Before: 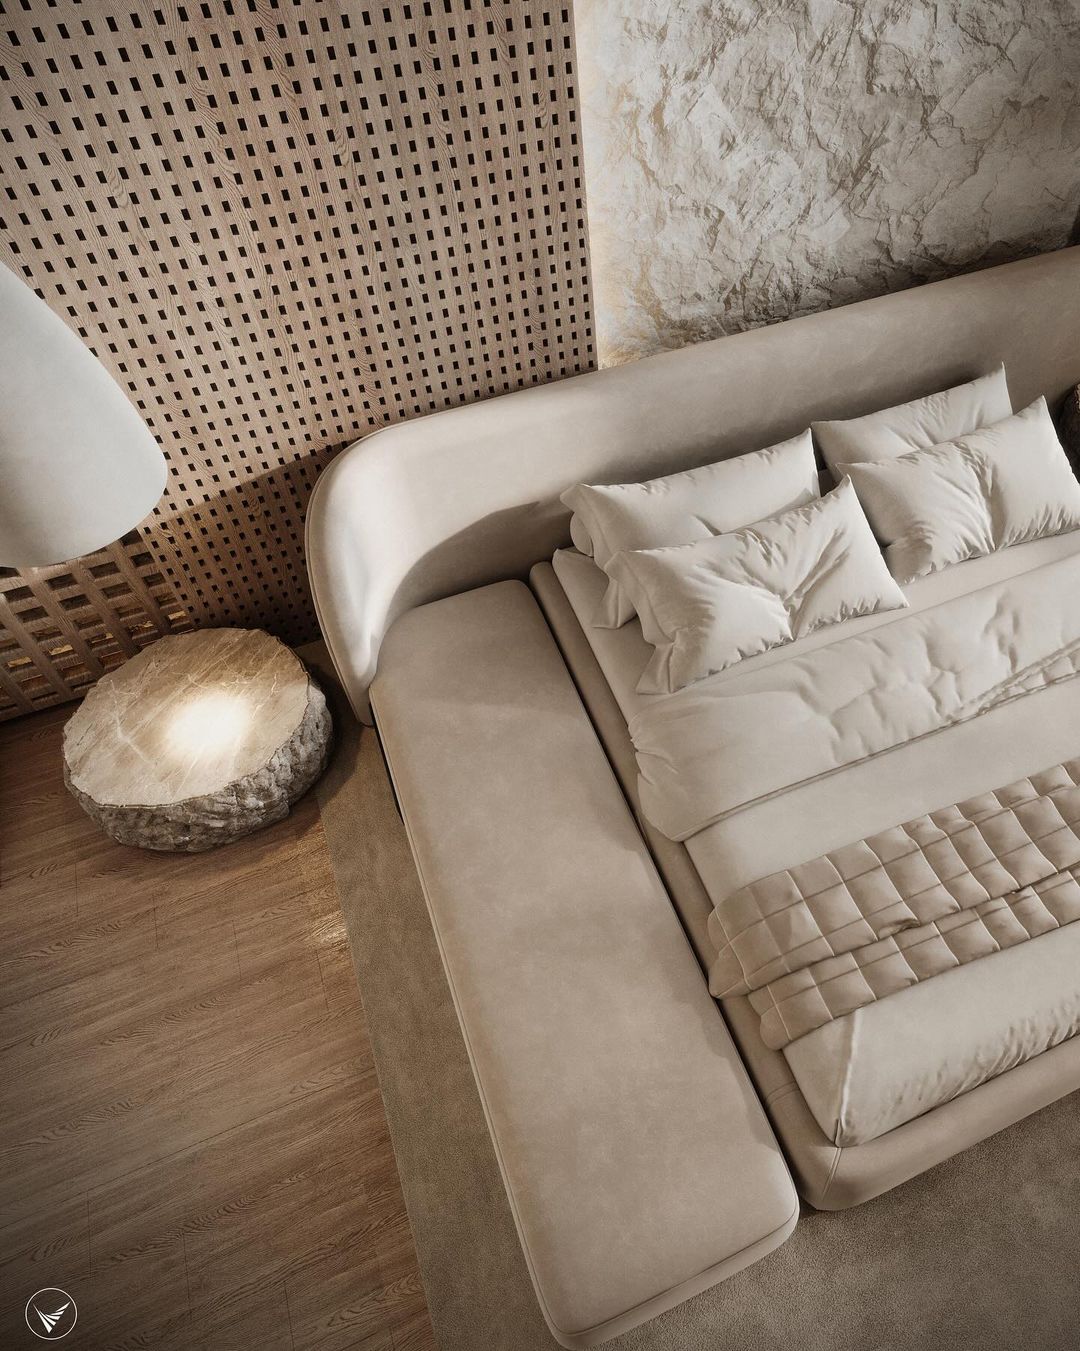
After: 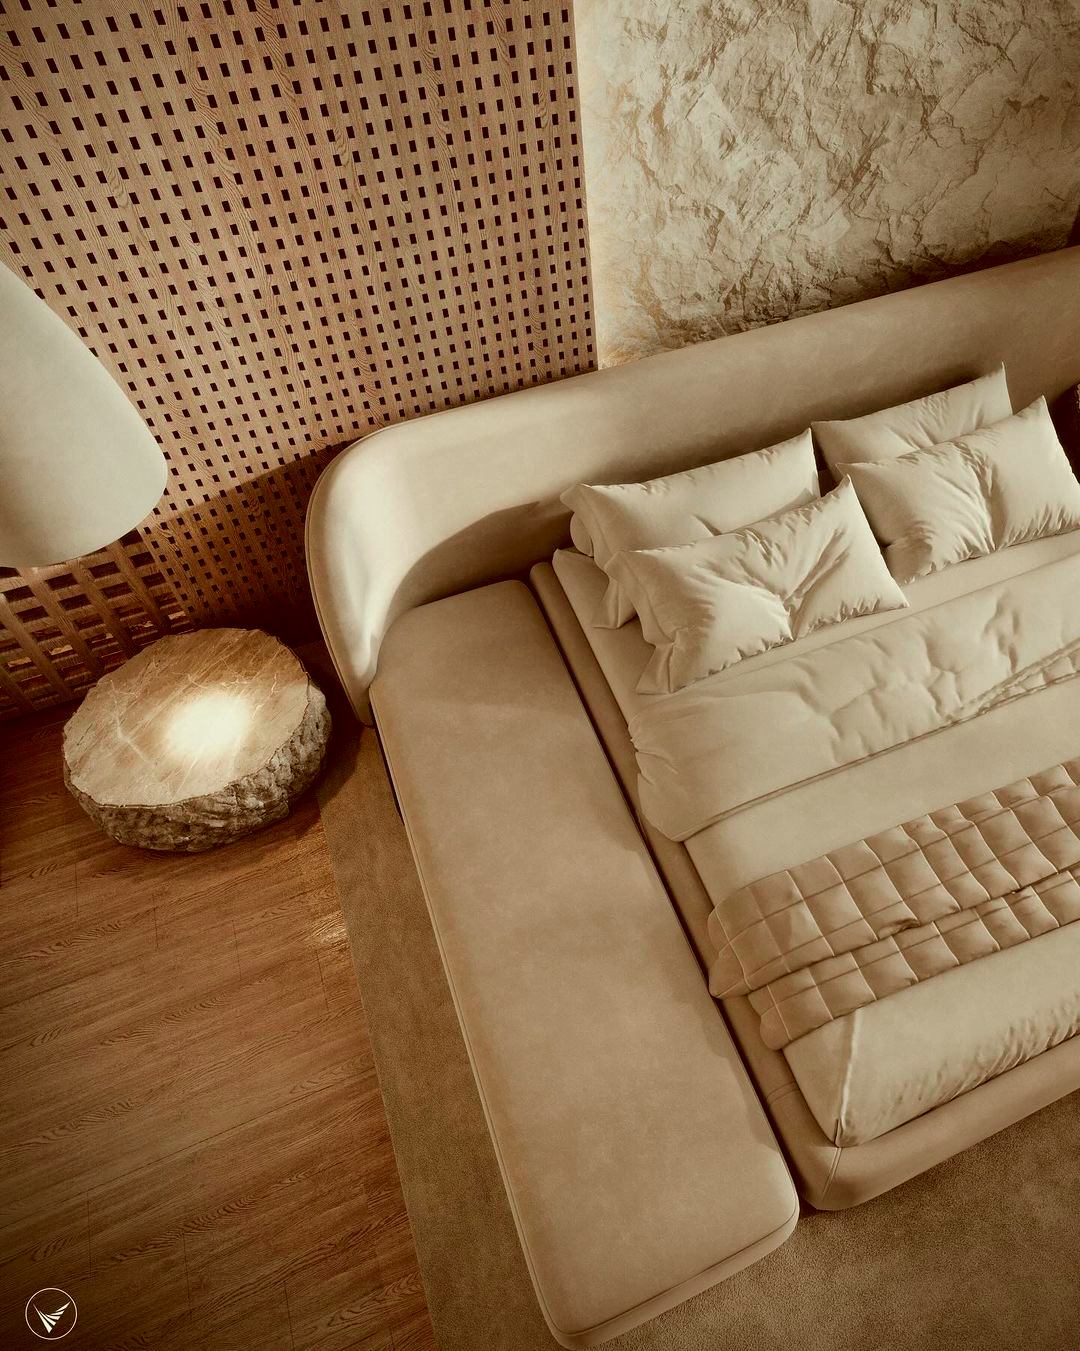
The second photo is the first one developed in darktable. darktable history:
tone curve: curves: ch0 [(0, 0) (0.106, 0.041) (0.256, 0.197) (0.37, 0.336) (0.513, 0.481) (0.667, 0.629) (1, 1)]; ch1 [(0, 0) (0.502, 0.505) (0.553, 0.577) (1, 1)]; ch2 [(0, 0) (0.5, 0.495) (0.56, 0.544) (1, 1)], color space Lab, independent channels, preserve colors none
color correction: highlights a* -5.3, highlights b* 9.8, shadows a* 9.8, shadows b* 24.26
